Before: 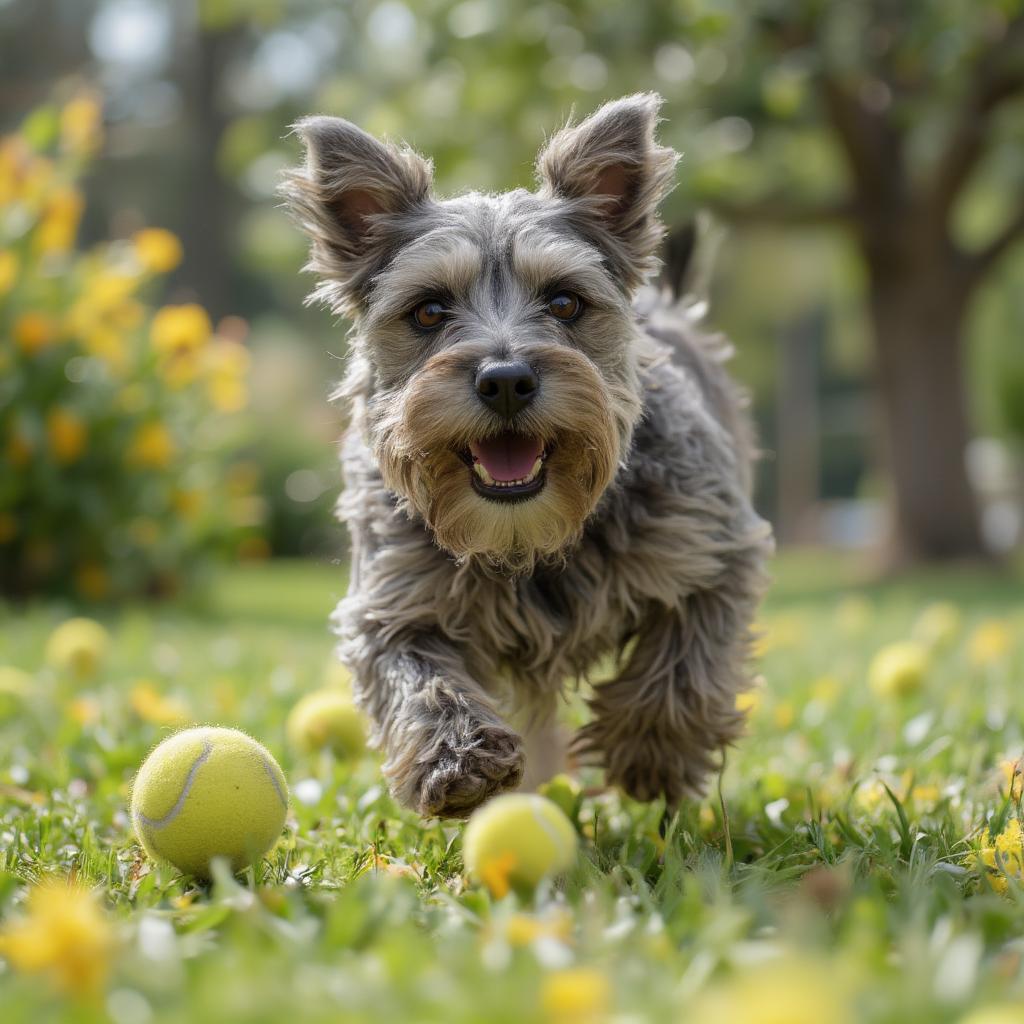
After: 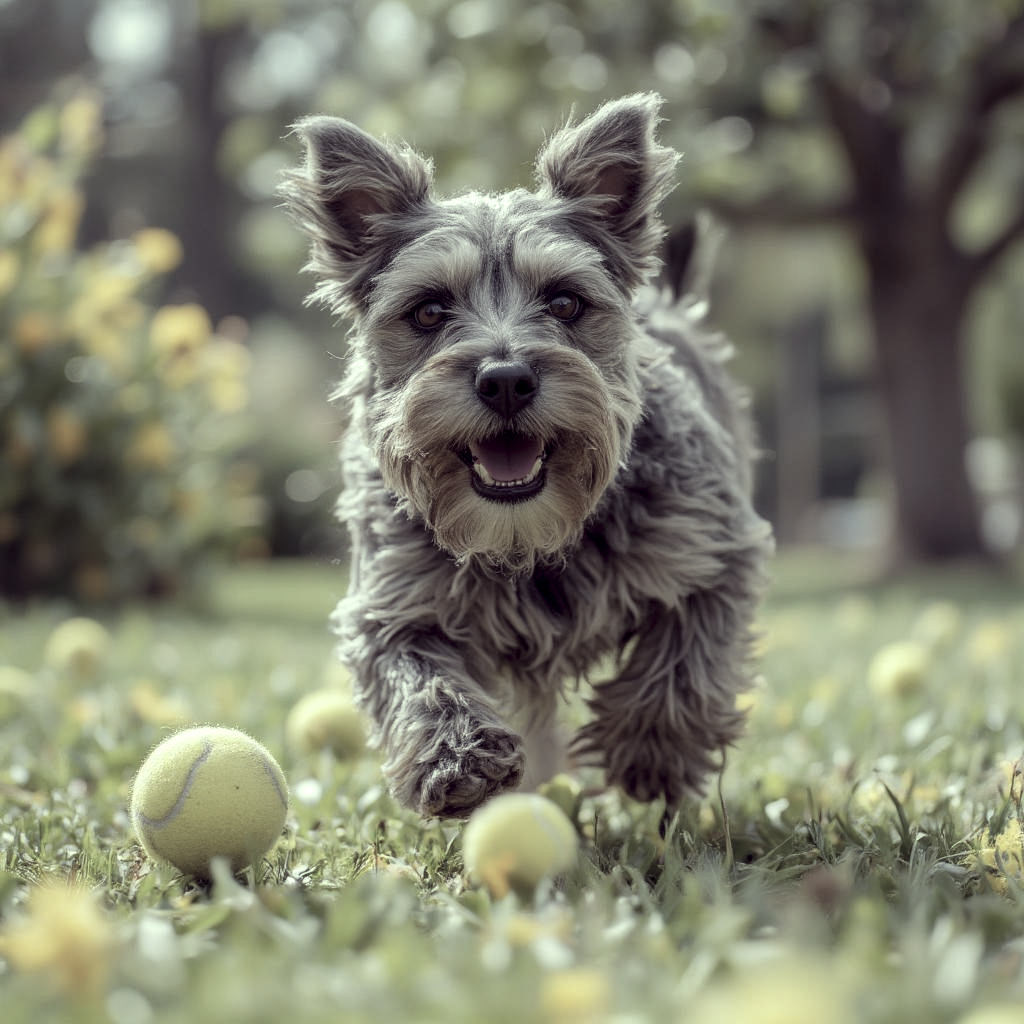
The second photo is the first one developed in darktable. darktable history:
local contrast: detail 130%
tone equalizer: edges refinement/feathering 500, mask exposure compensation -1.57 EV, preserve details no
color correction: highlights a* -20.3, highlights b* 19.98, shadows a* 19.67, shadows b* -20.21, saturation 0.405
